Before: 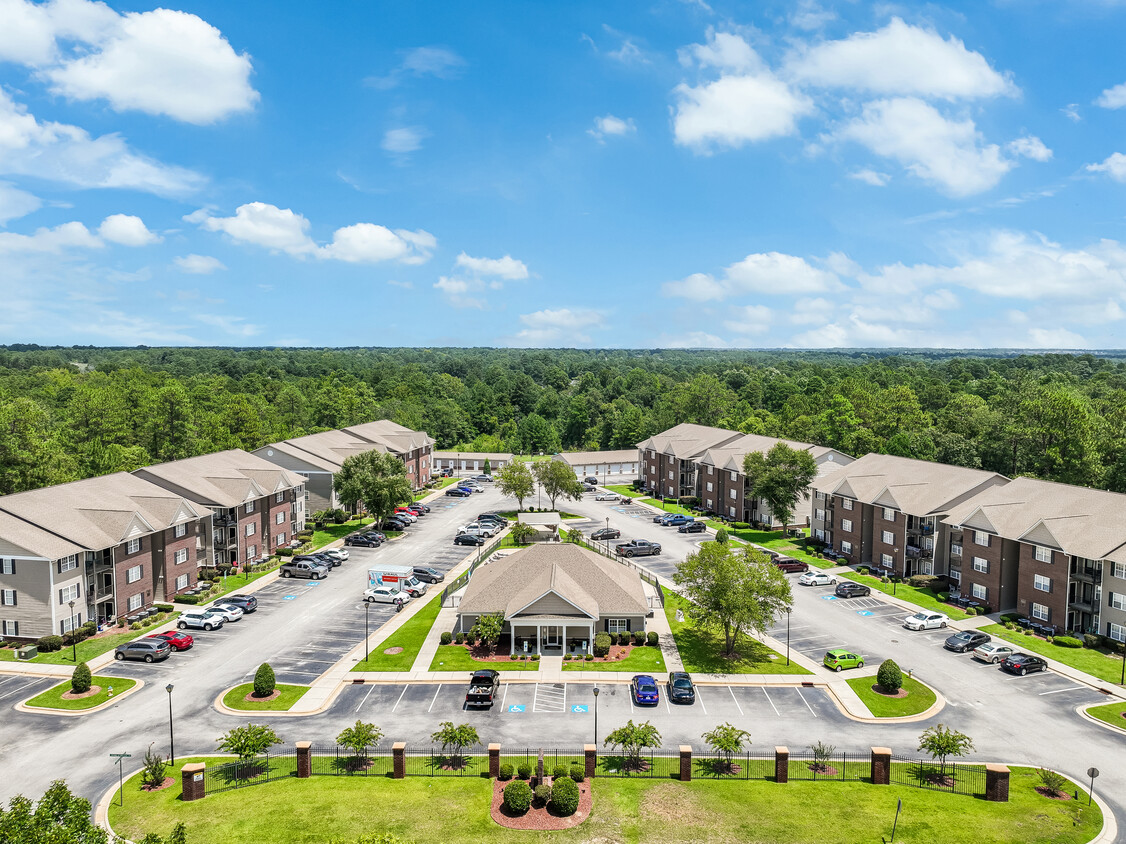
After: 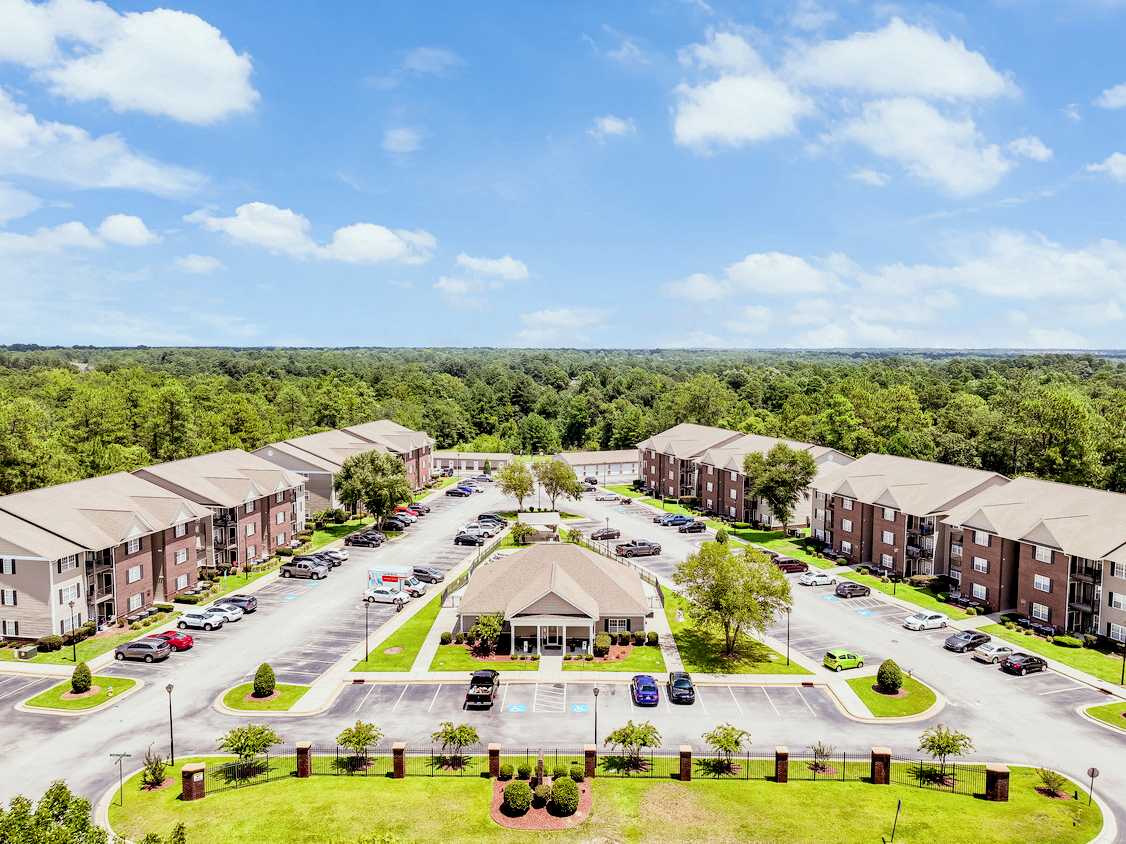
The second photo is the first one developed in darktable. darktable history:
filmic rgb: hardness 4.17
rgb levels: mode RGB, independent channels, levels [[0, 0.474, 1], [0, 0.5, 1], [0, 0.5, 1]]
exposure: black level correction 0.012, exposure 0.7 EV, compensate exposure bias true, compensate highlight preservation false
color zones: curves: ch0 [(0.25, 0.5) (0.463, 0.627) (0.484, 0.637) (0.75, 0.5)]
